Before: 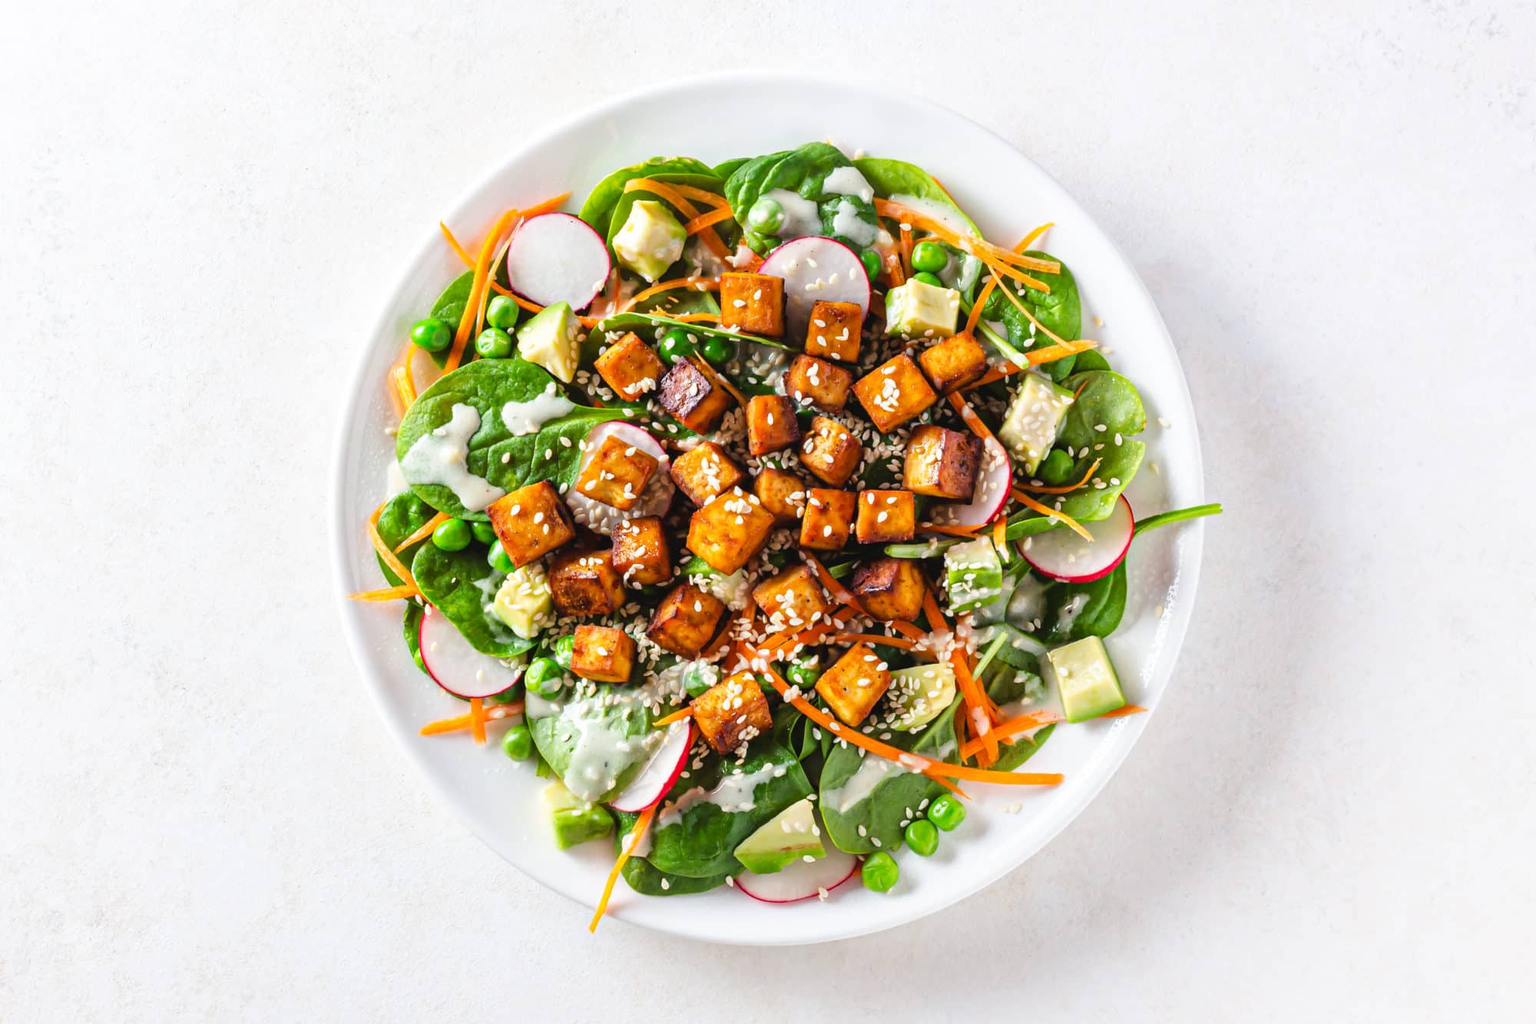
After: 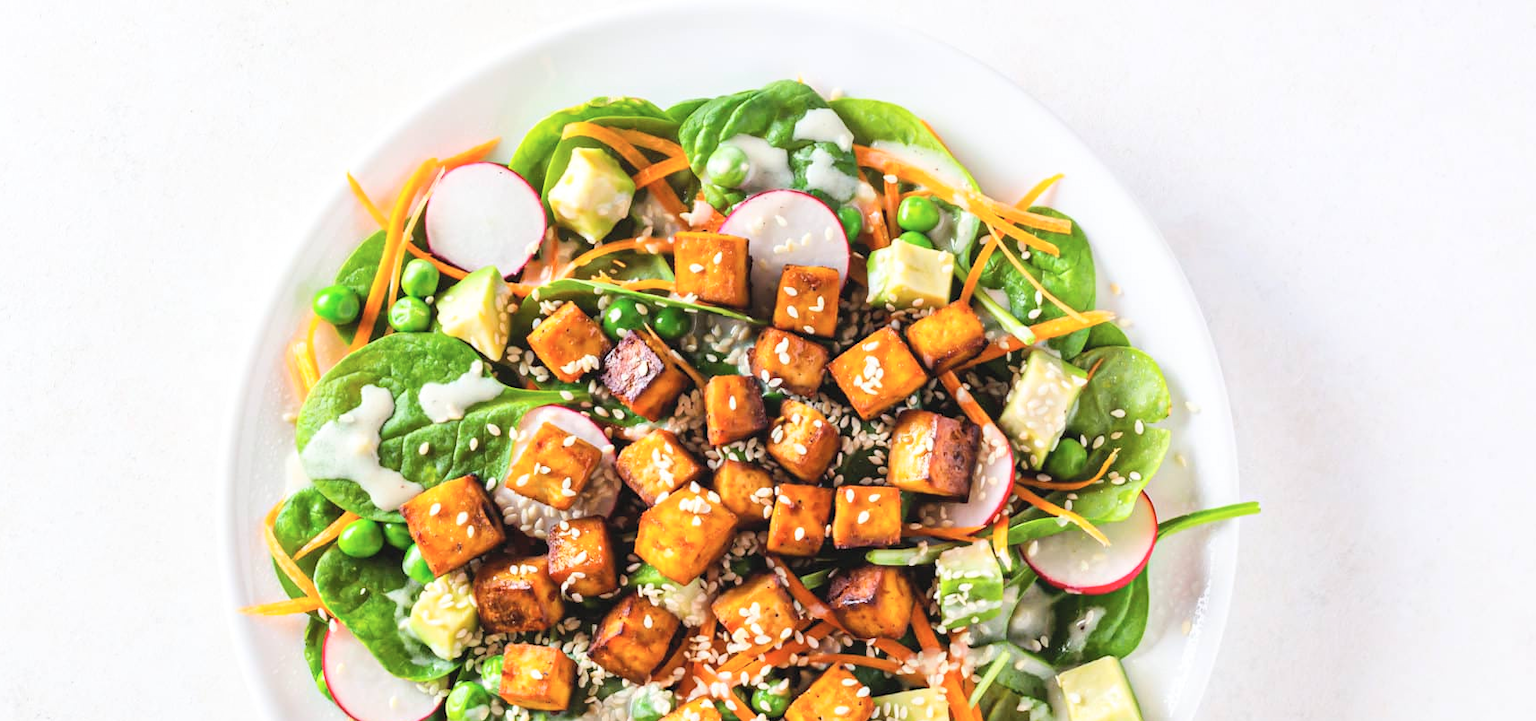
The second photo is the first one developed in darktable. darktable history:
crop and rotate: left 9.345%, top 7.22%, right 4.982%, bottom 32.331%
exposure: black level correction 0.001, exposure 0.014 EV, compensate highlight preservation false
contrast brightness saturation: contrast 0.14, brightness 0.21
